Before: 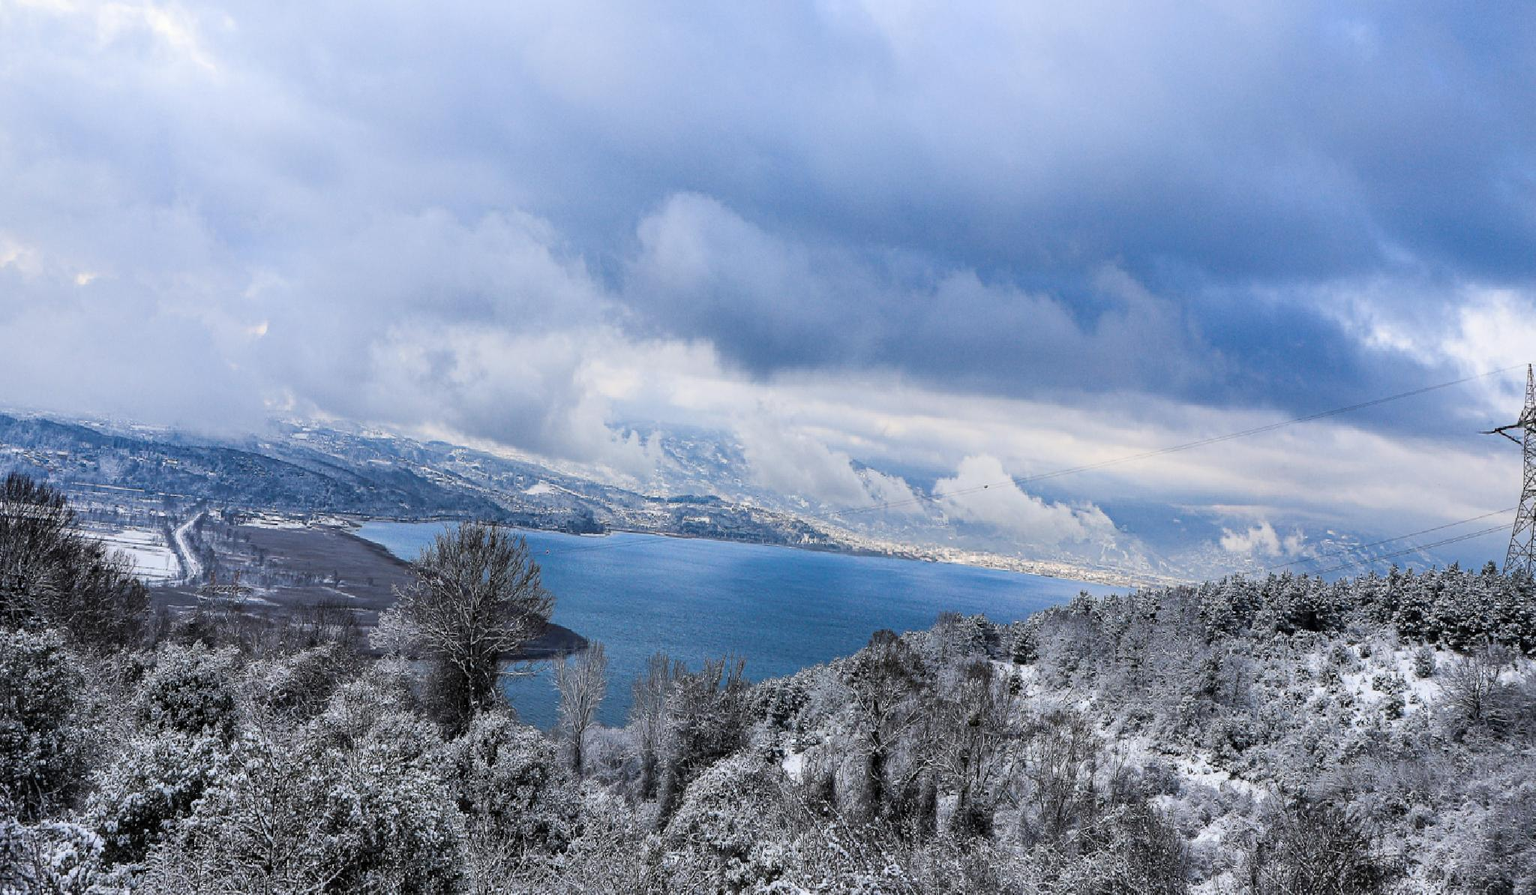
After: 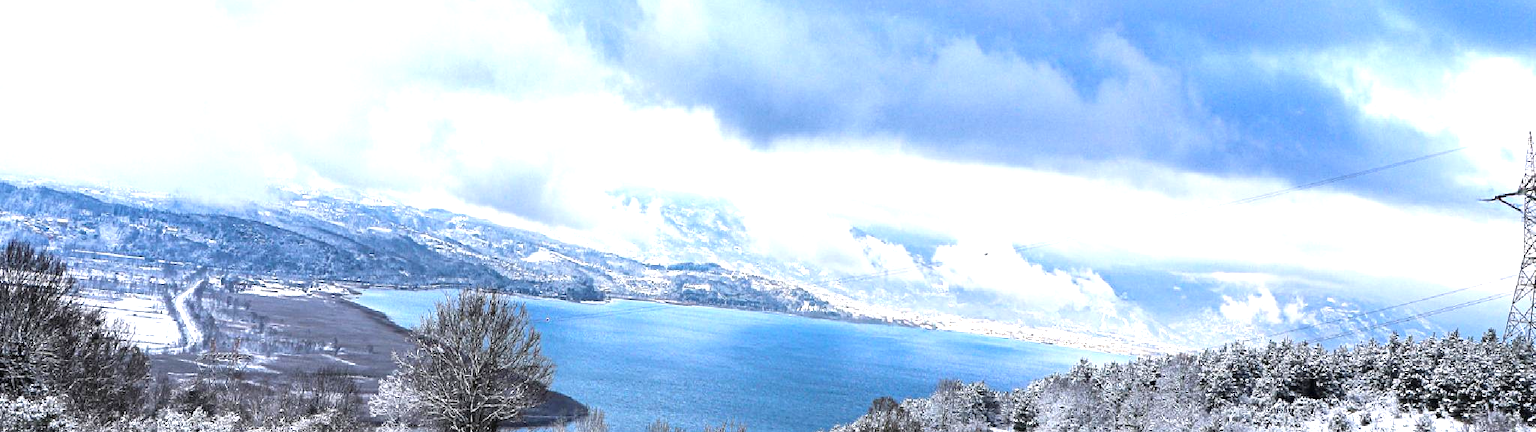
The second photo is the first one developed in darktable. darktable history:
crop and rotate: top 26.056%, bottom 25.543%
exposure: black level correction 0, exposure 1.2 EV, compensate highlight preservation false
